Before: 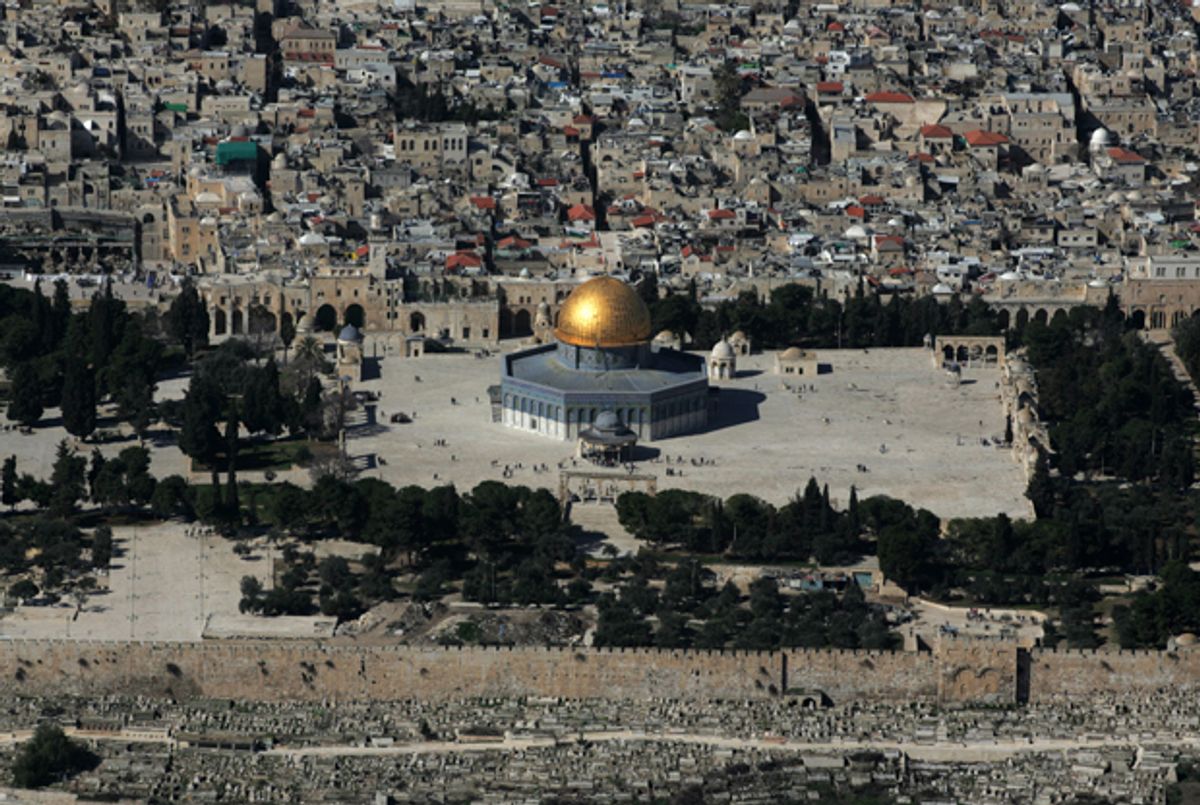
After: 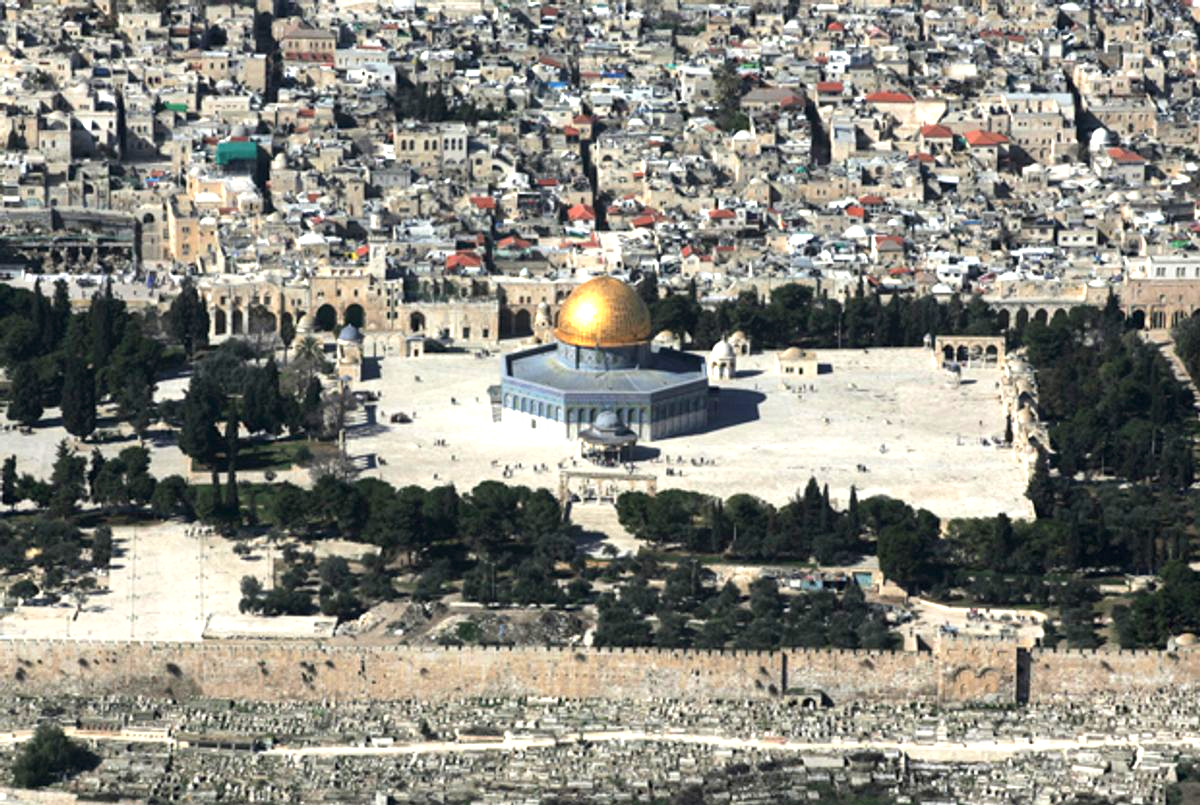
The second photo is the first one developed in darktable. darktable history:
exposure: black level correction 0, exposure 1.461 EV, compensate highlight preservation false
